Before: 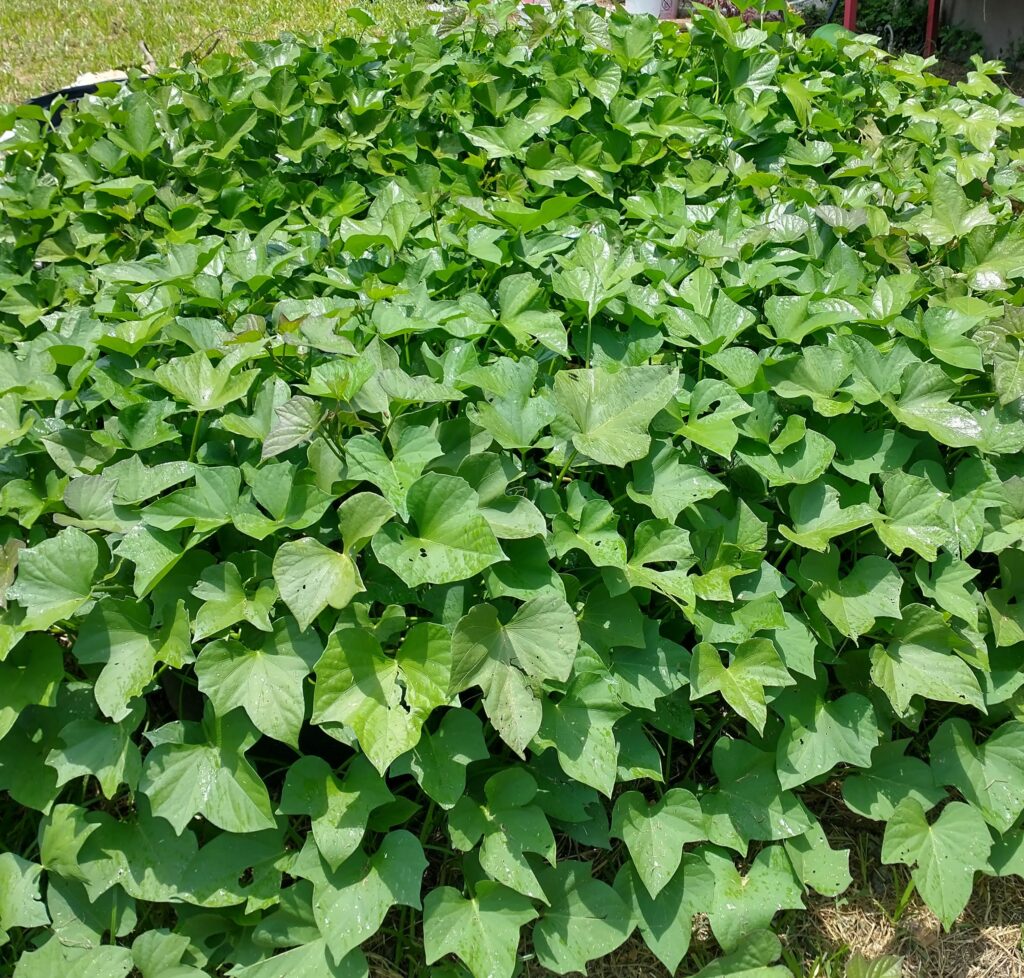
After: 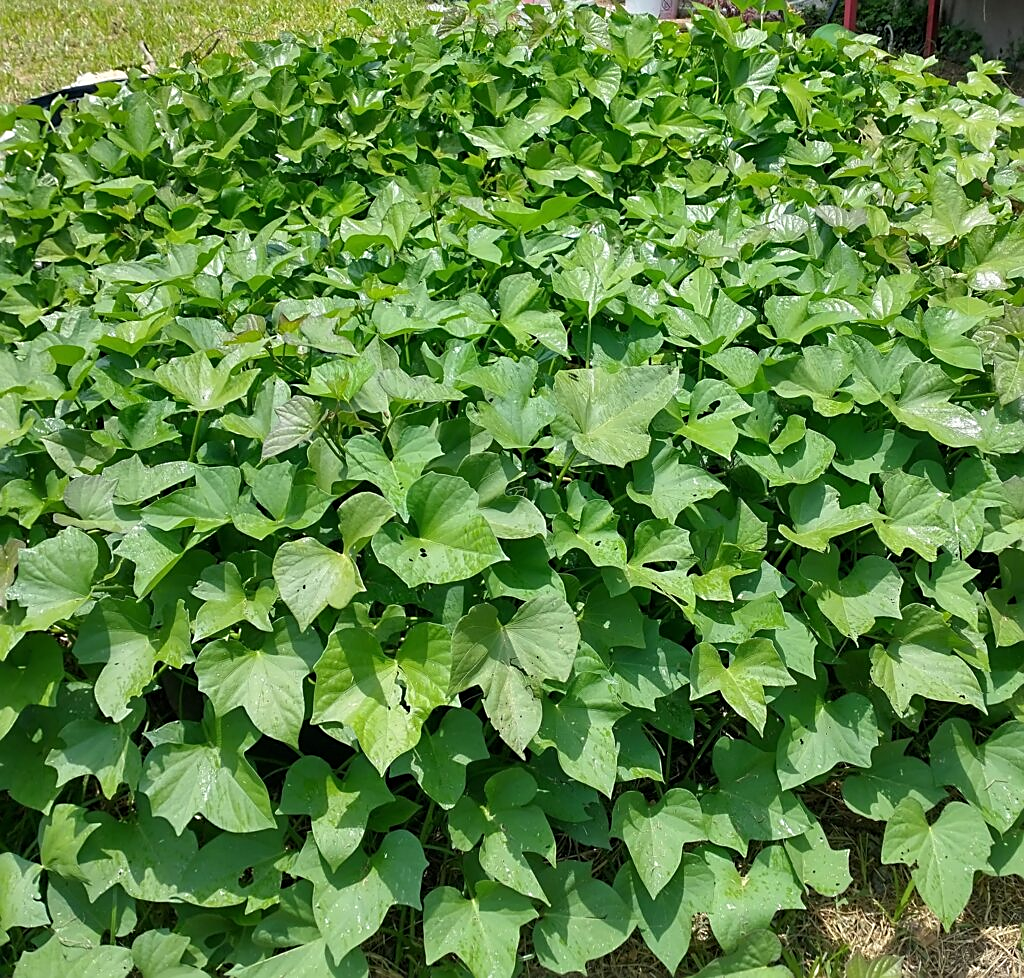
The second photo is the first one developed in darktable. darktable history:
sharpen: on, module defaults
exposure: exposure 0 EV, compensate highlight preservation false
